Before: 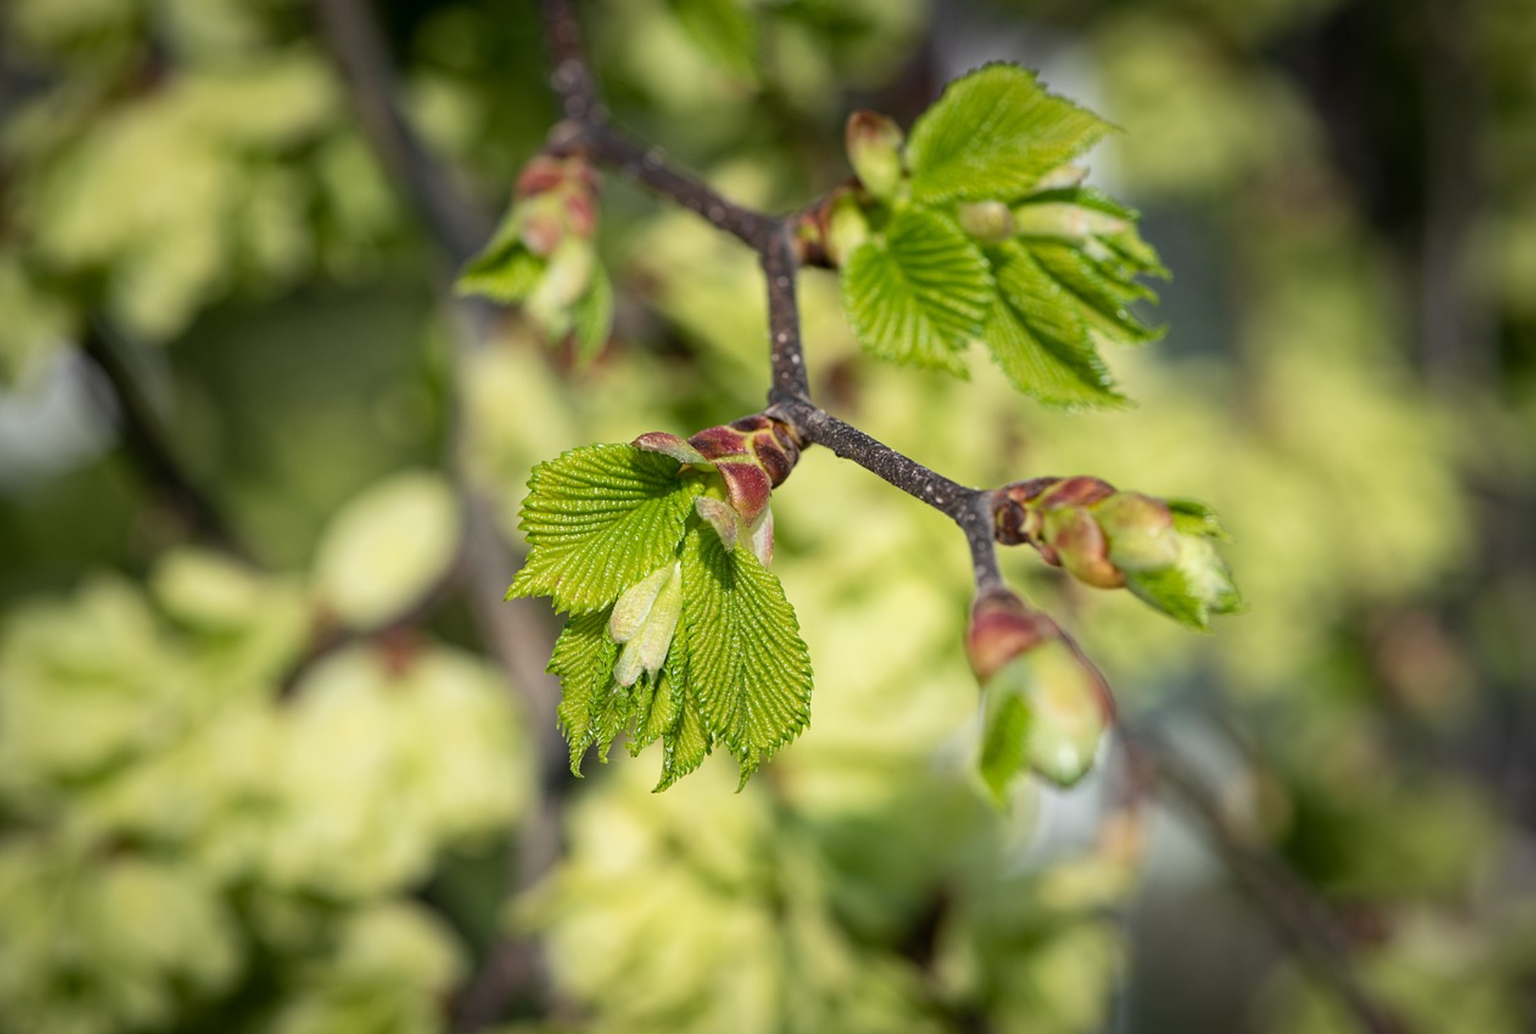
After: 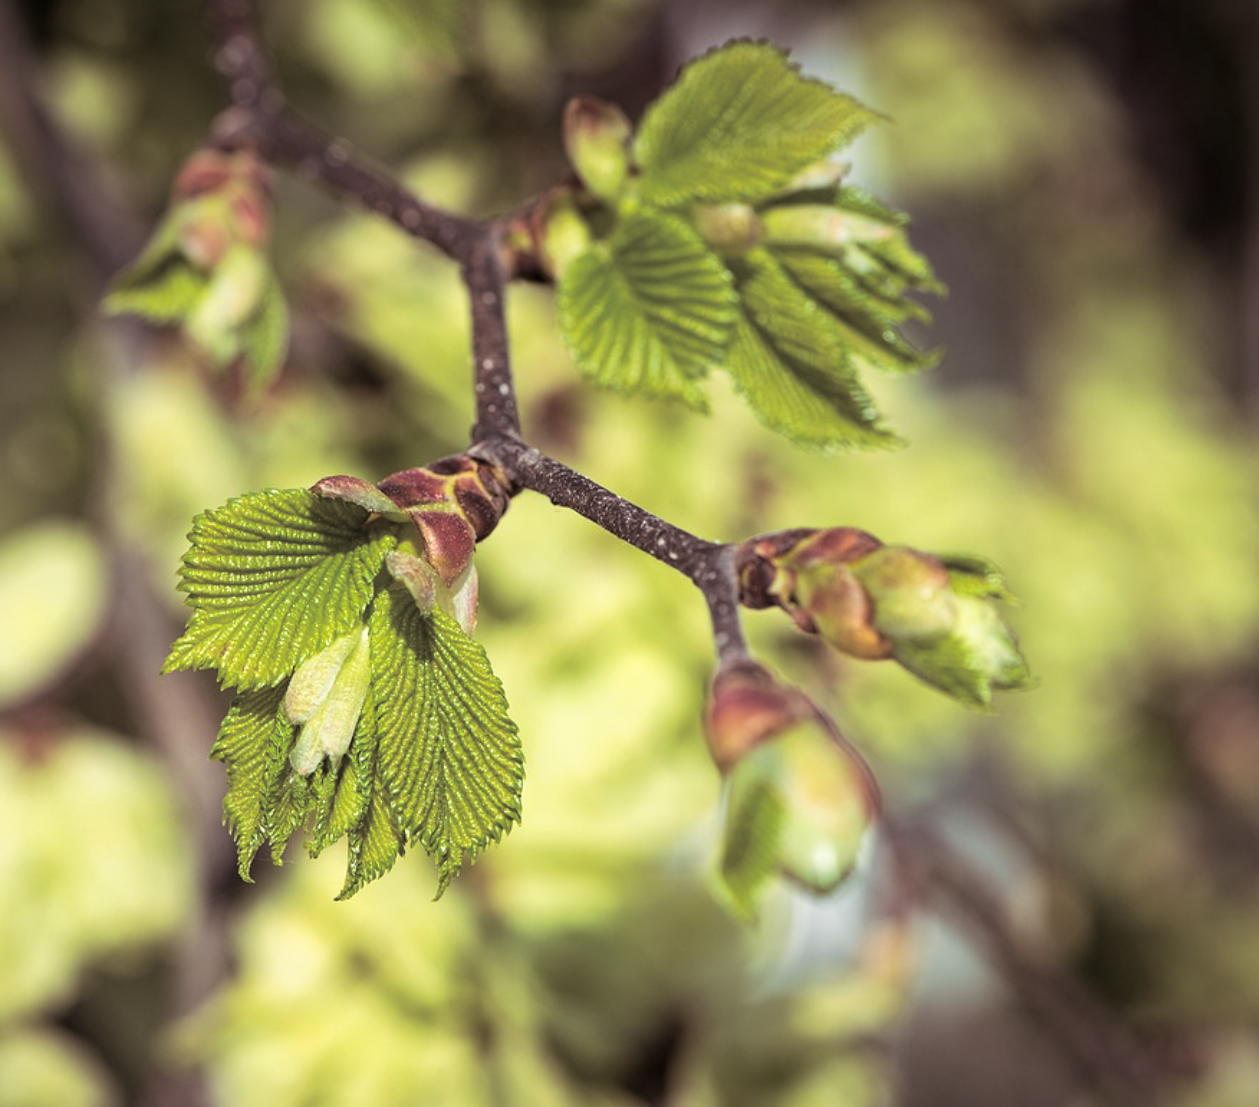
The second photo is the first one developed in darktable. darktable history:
split-toning: shadows › saturation 0.24, highlights › hue 54°, highlights › saturation 0.24
crop and rotate: left 24.034%, top 2.838%, right 6.406%, bottom 6.299%
exposure: exposure 0.2 EV, compensate highlight preservation false
